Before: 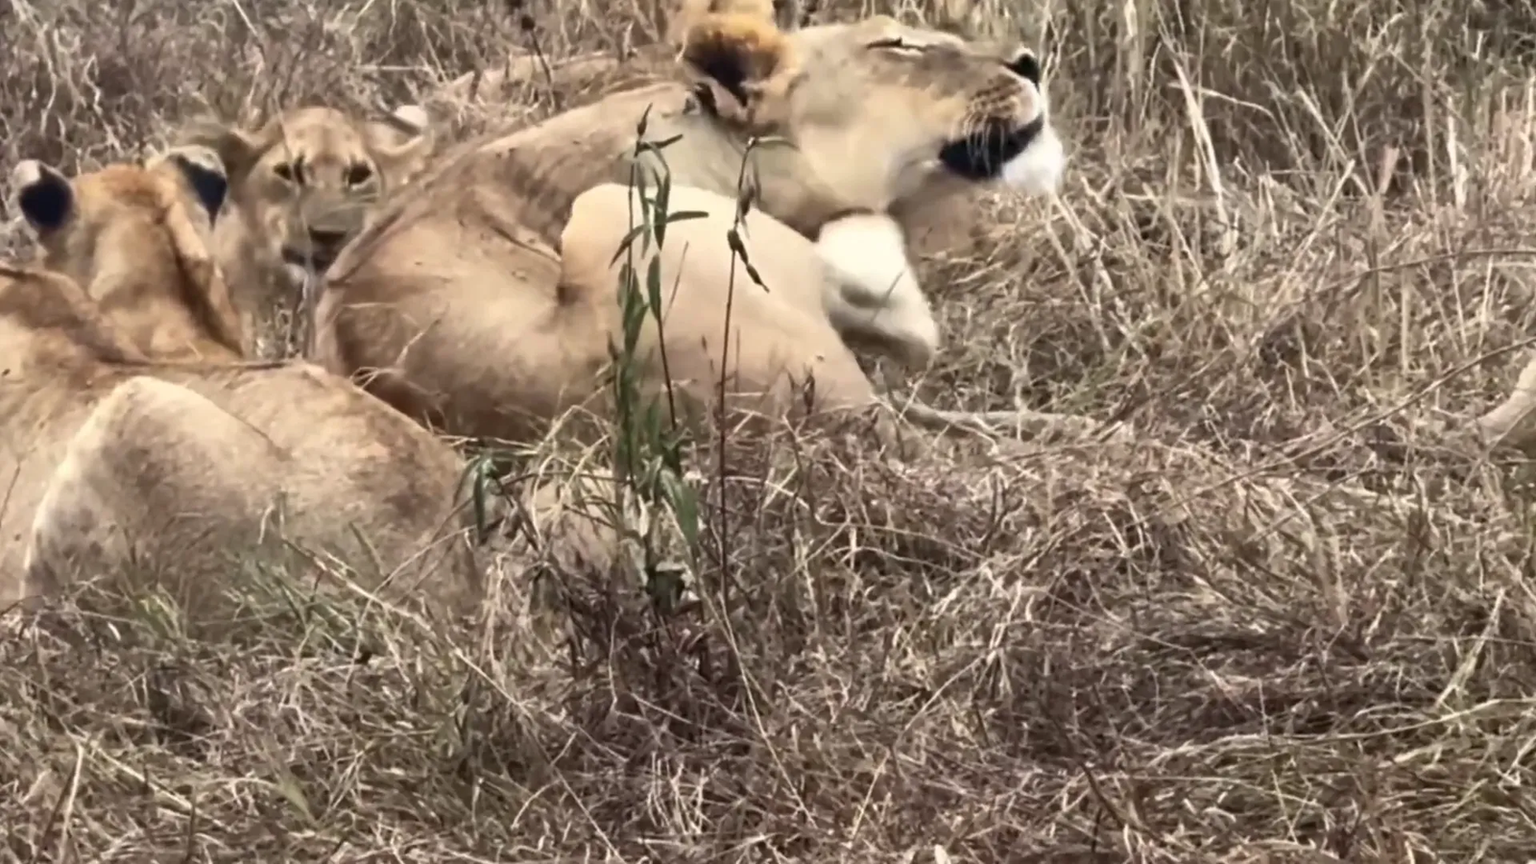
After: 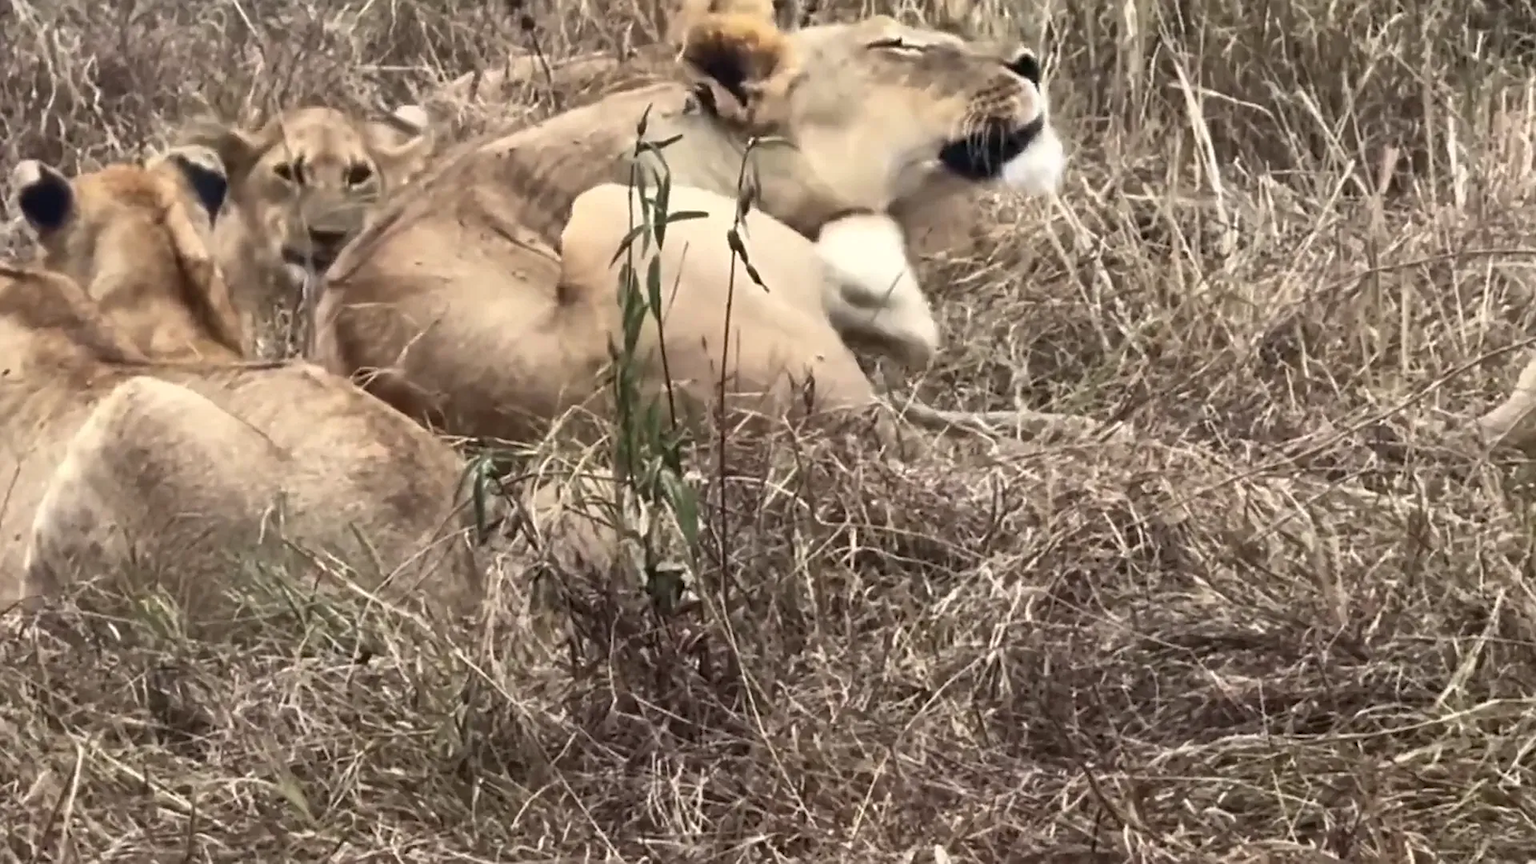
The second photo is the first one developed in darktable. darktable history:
sharpen: radius 0.977, amount 0.611
tone equalizer: mask exposure compensation -0.497 EV
